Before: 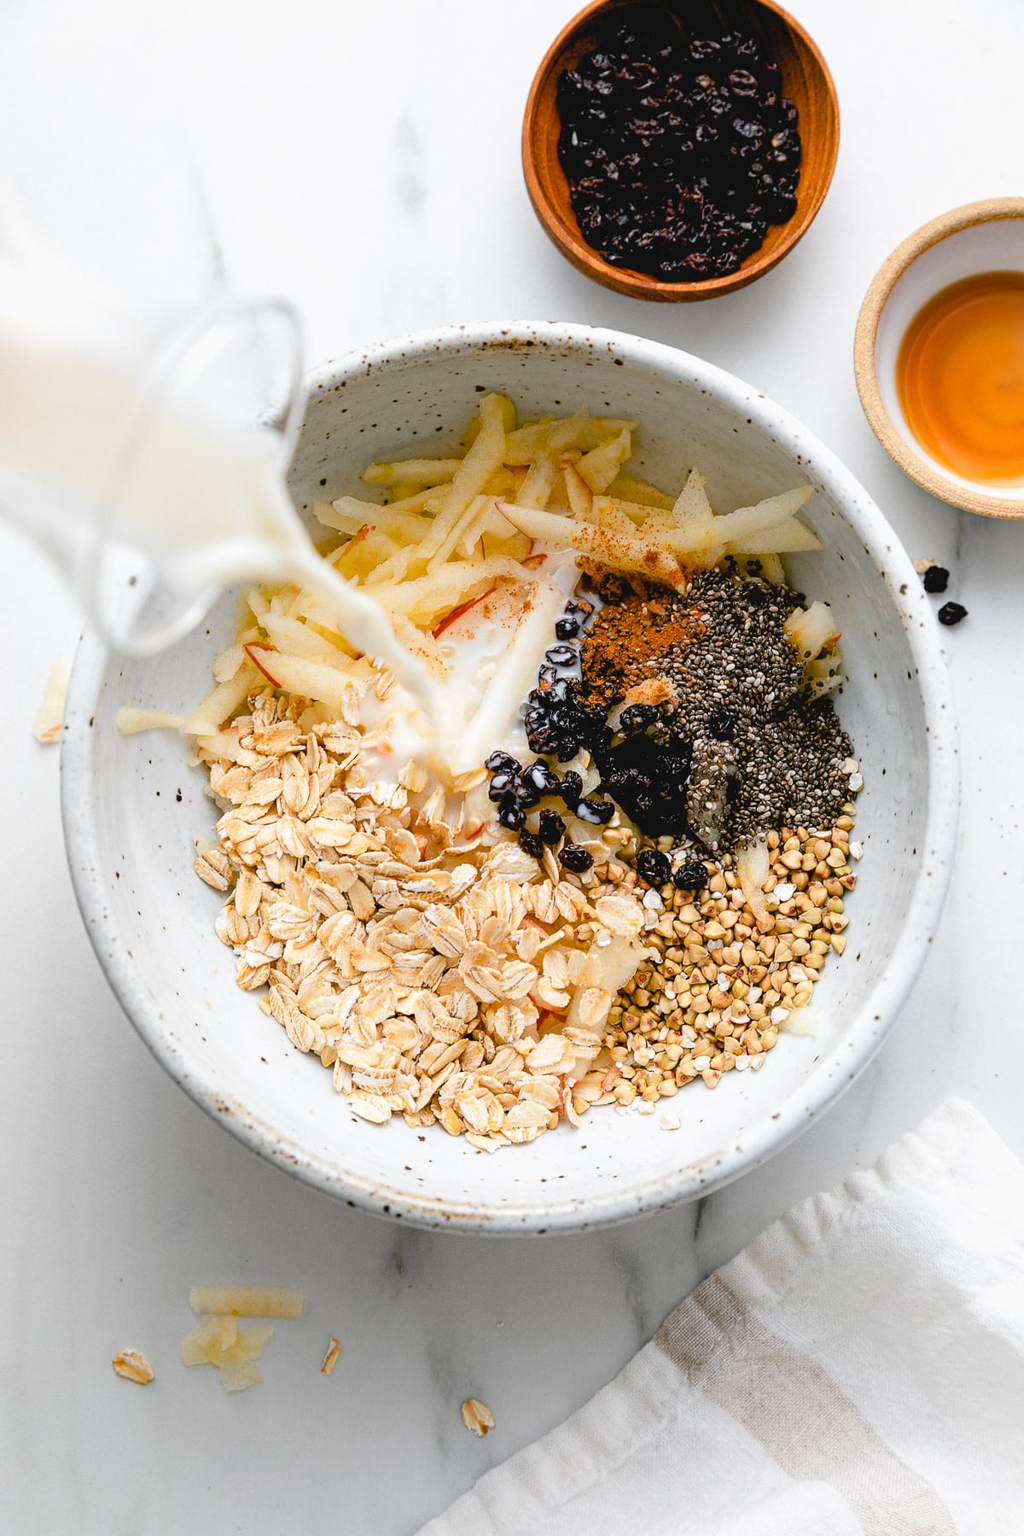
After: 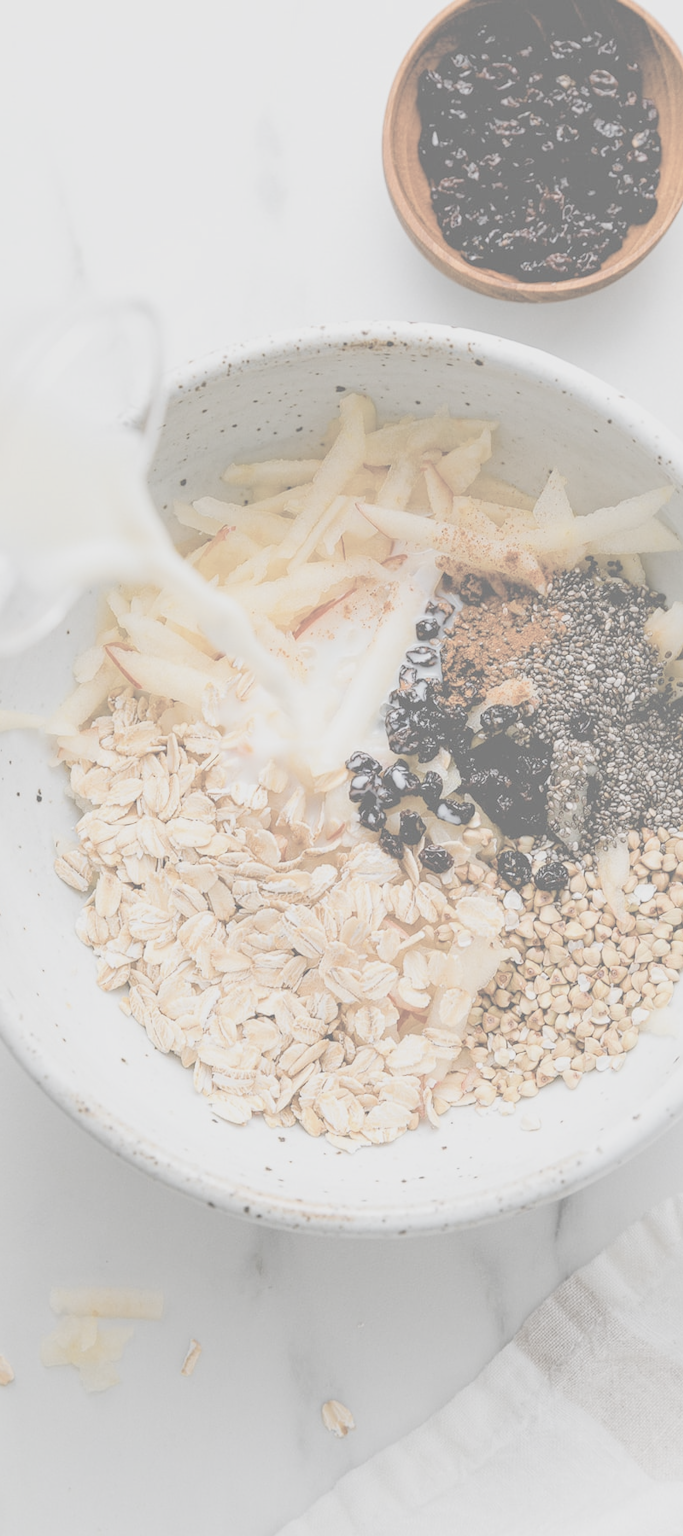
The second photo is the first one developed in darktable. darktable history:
contrast brightness saturation: contrast -0.322, brightness 0.769, saturation -0.777
crop and rotate: left 13.694%, right 19.637%
velvia: on, module defaults
shadows and highlights: shadows 25.21, highlights -25.33
tone curve: curves: ch0 [(0, 0) (0.003, 0.003) (0.011, 0.011) (0.025, 0.025) (0.044, 0.044) (0.069, 0.069) (0.1, 0.099) (0.136, 0.135) (0.177, 0.177) (0.224, 0.224) (0.277, 0.276) (0.335, 0.334) (0.399, 0.398) (0.468, 0.467) (0.543, 0.547) (0.623, 0.626) (0.709, 0.712) (0.801, 0.802) (0.898, 0.898) (1, 1)], preserve colors none
